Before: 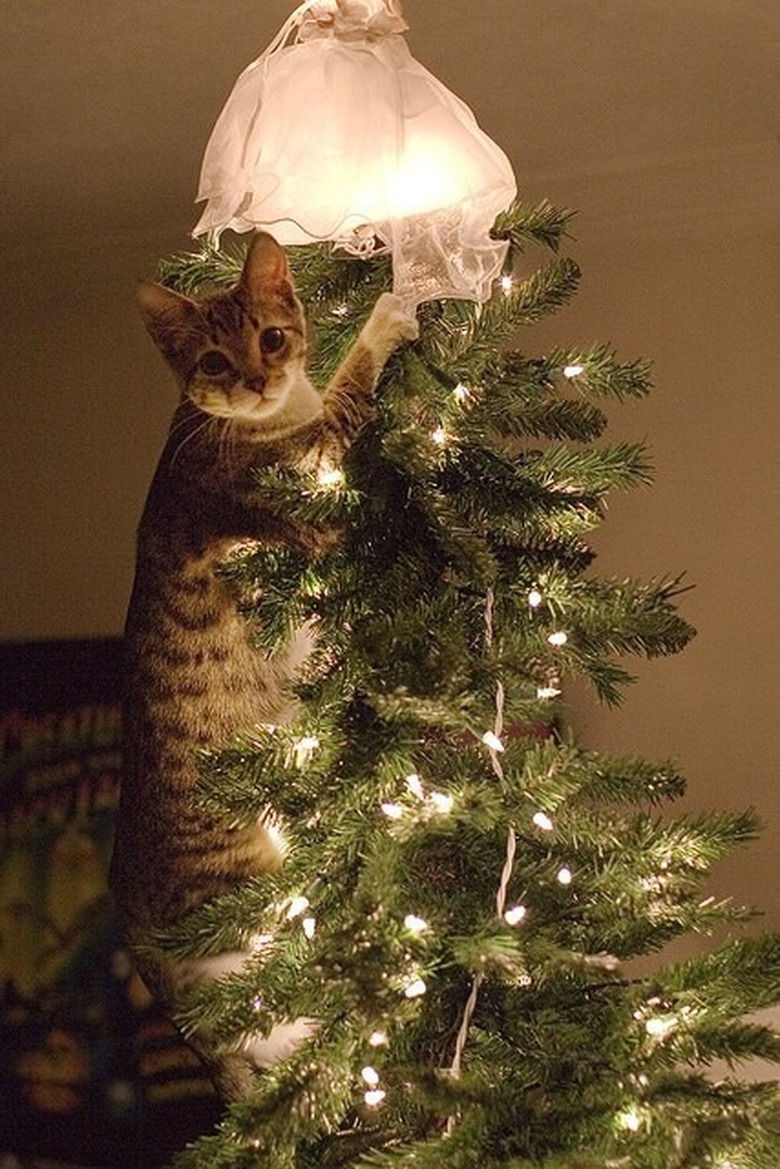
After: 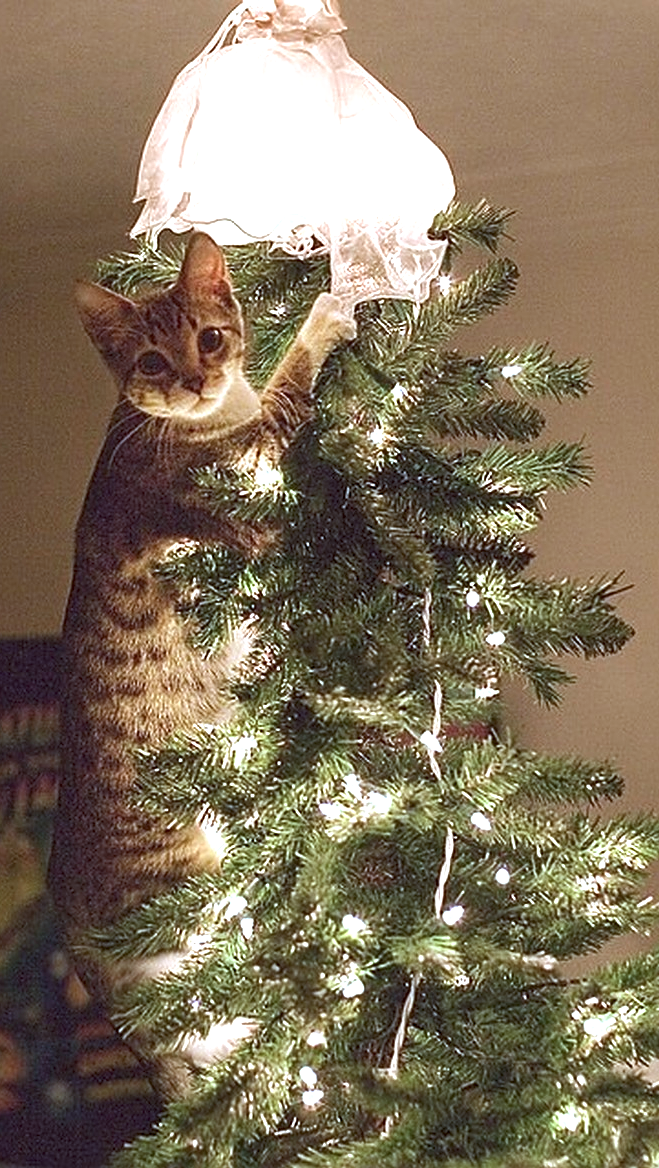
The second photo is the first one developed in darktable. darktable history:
vignetting: fall-off start 116.5%, fall-off radius 59.3%
tone equalizer: -8 EV 0.25 EV, -7 EV 0.448 EV, -6 EV 0.407 EV, -5 EV 0.254 EV, -3 EV -0.275 EV, -2 EV -0.441 EV, -1 EV -0.397 EV, +0 EV -0.221 EV
sharpen: on, module defaults
crop: left 7.978%, right 7.501%
exposure: black level correction 0, exposure 1.199 EV, compensate highlight preservation false
shadows and highlights: shadows 25.86, highlights -26.45
color correction: highlights a* -9.47, highlights b* -22.38
